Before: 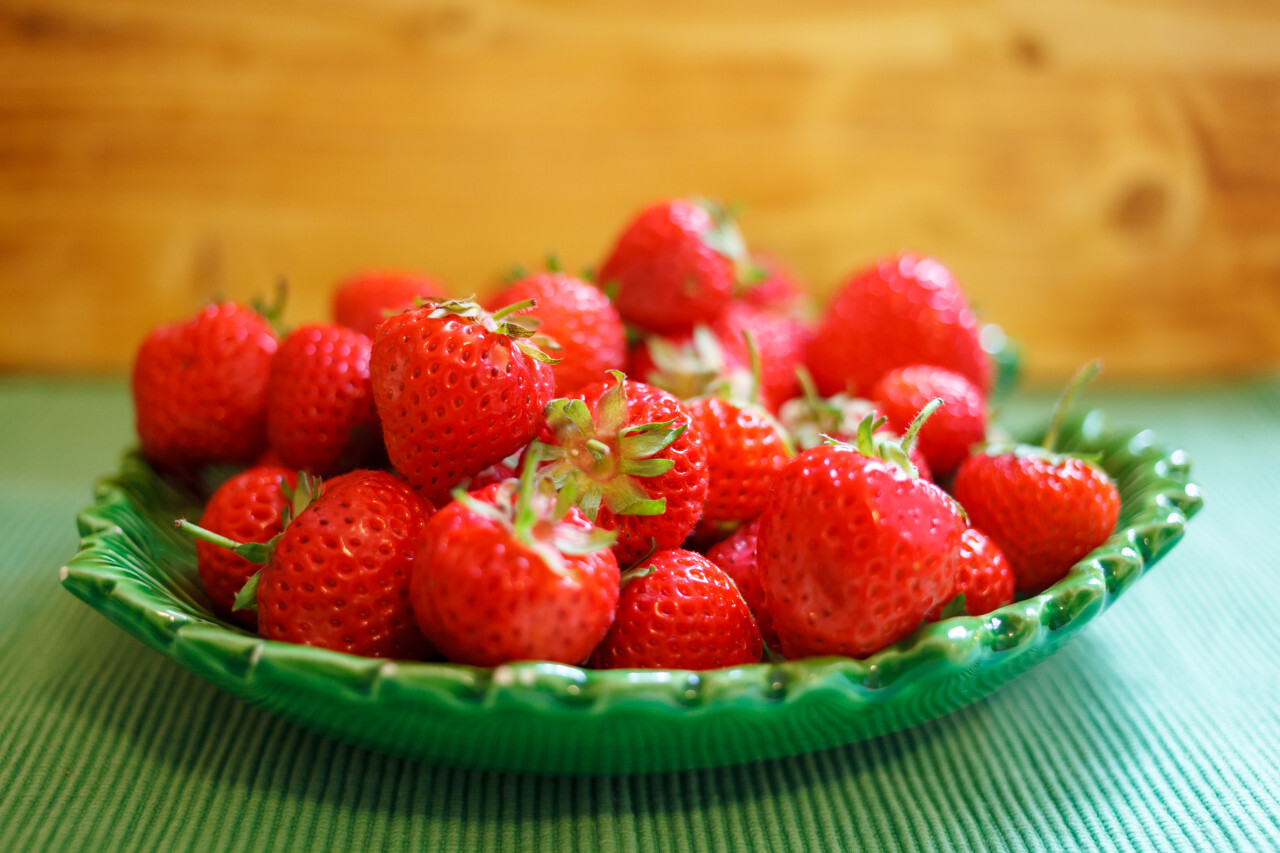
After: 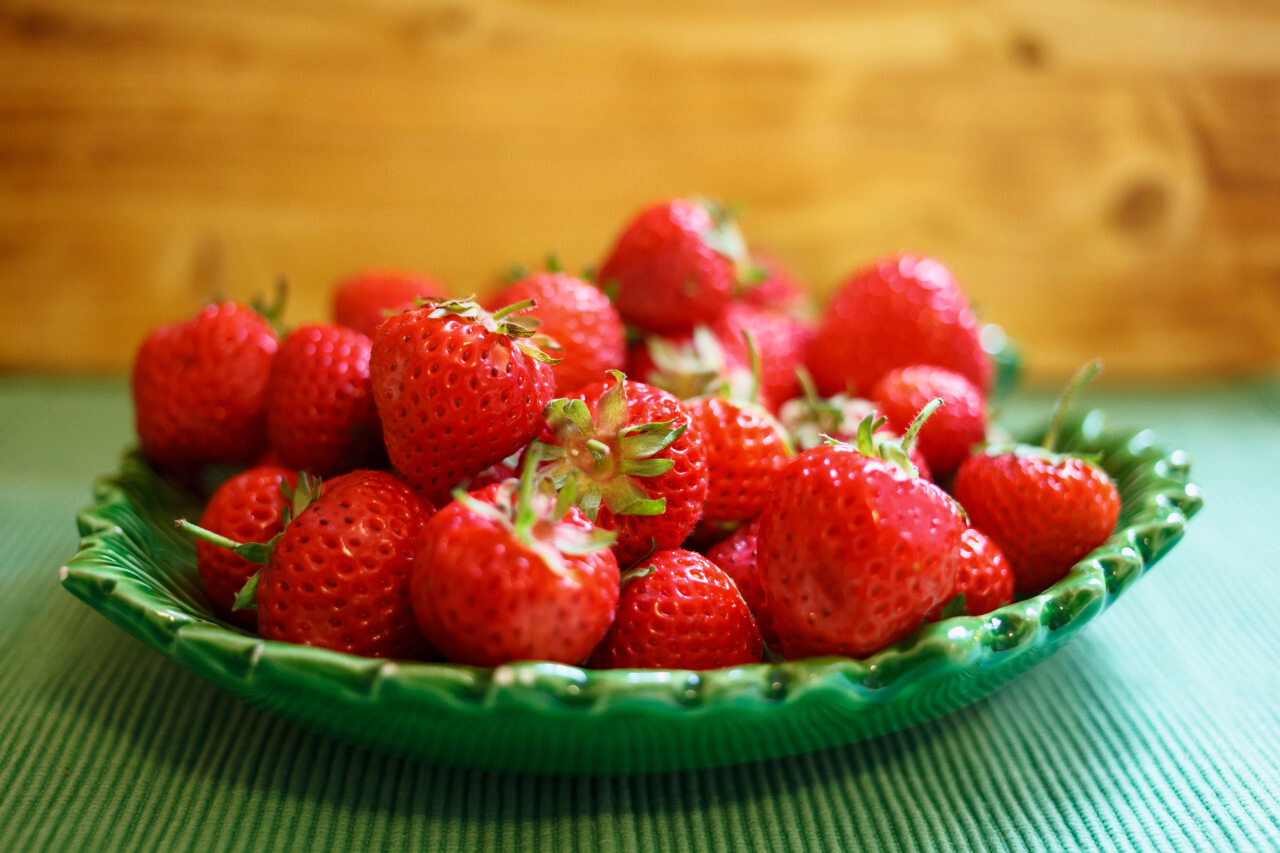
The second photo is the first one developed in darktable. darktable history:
tone curve: curves: ch0 [(0.016, 0.011) (0.204, 0.146) (0.515, 0.476) (0.78, 0.795) (1, 0.981)]
